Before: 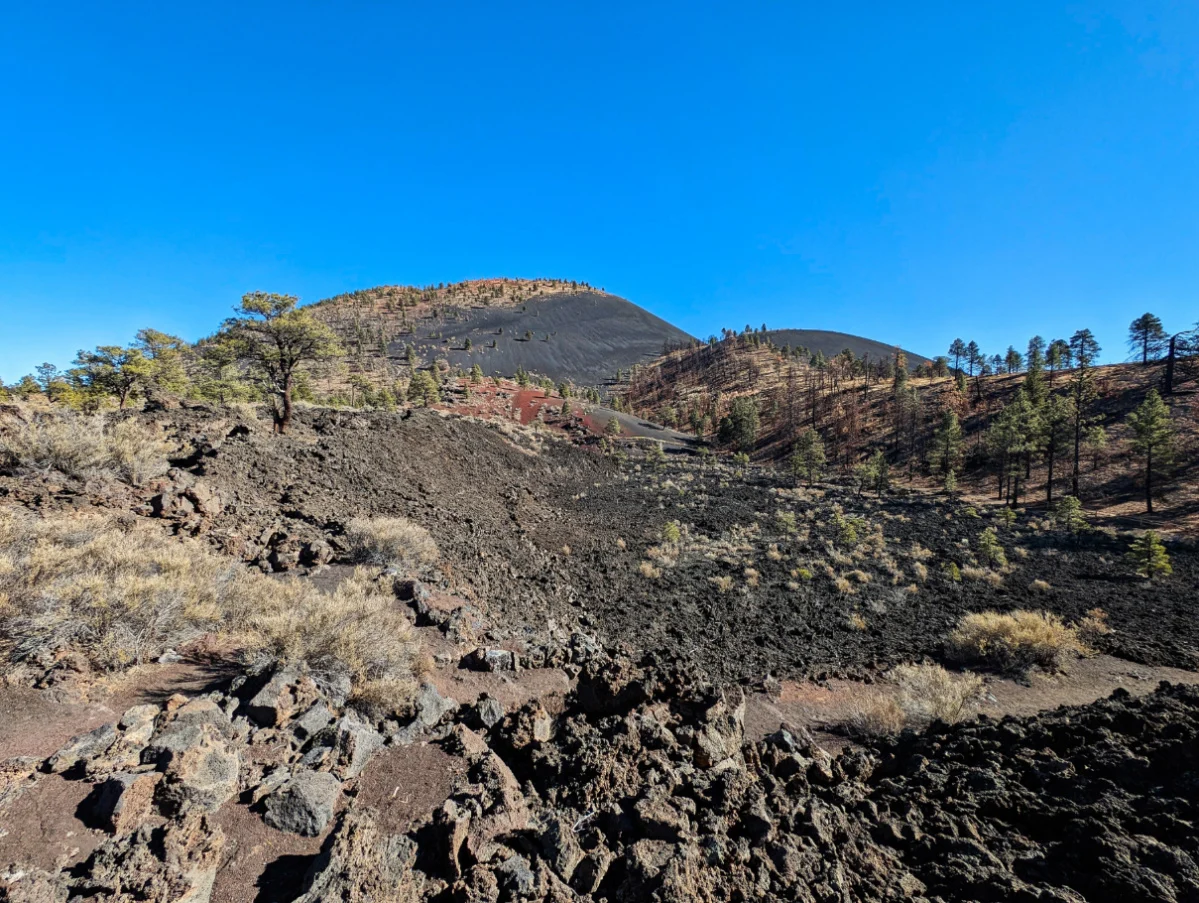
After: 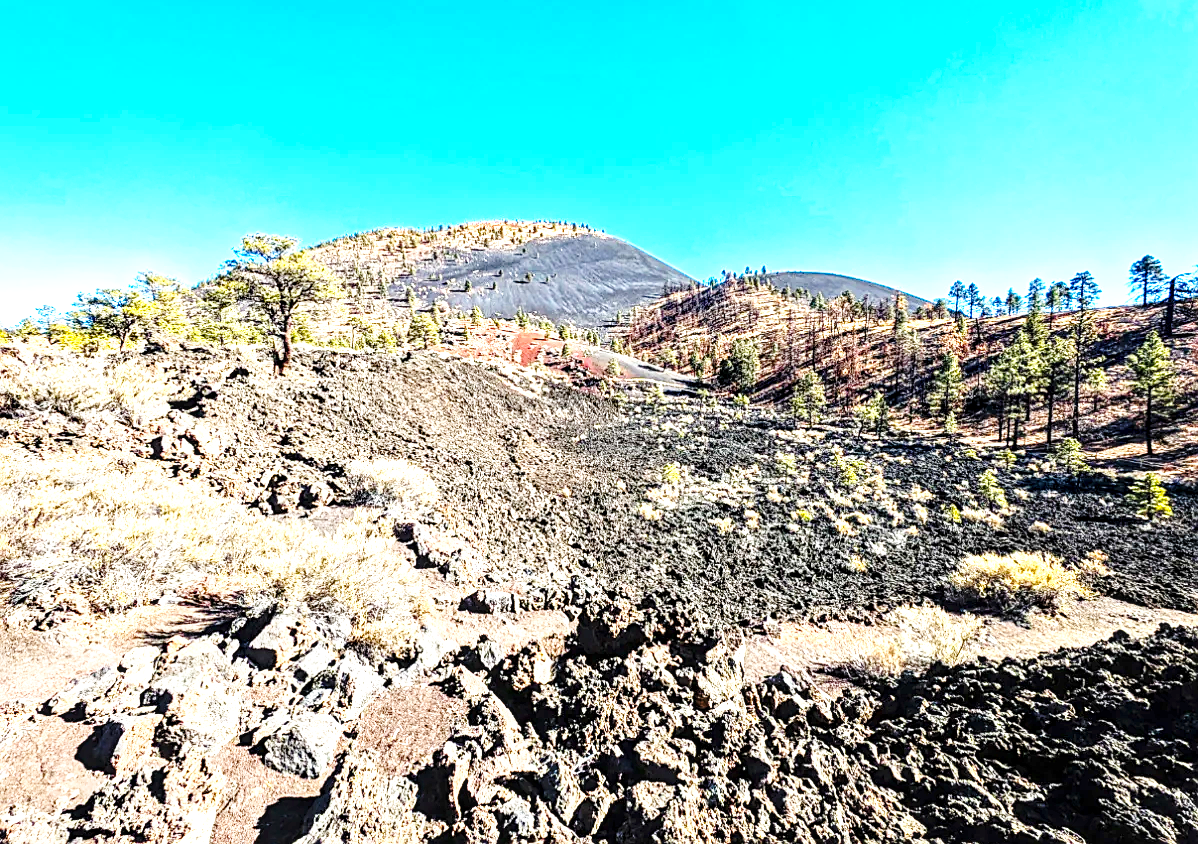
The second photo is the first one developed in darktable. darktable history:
exposure: black level correction 0, exposure 1.096 EV, compensate highlight preservation false
color balance rgb: perceptual saturation grading › global saturation 35.642%
base curve: curves: ch0 [(0, 0) (0.032, 0.037) (0.105, 0.228) (0.435, 0.76) (0.856, 0.983) (1, 1)], preserve colors none
sharpen: on, module defaults
crop and rotate: top 6.517%
contrast brightness saturation: contrast 0.151, brightness 0.045
local contrast: highlights 77%, shadows 56%, detail 173%, midtone range 0.432
